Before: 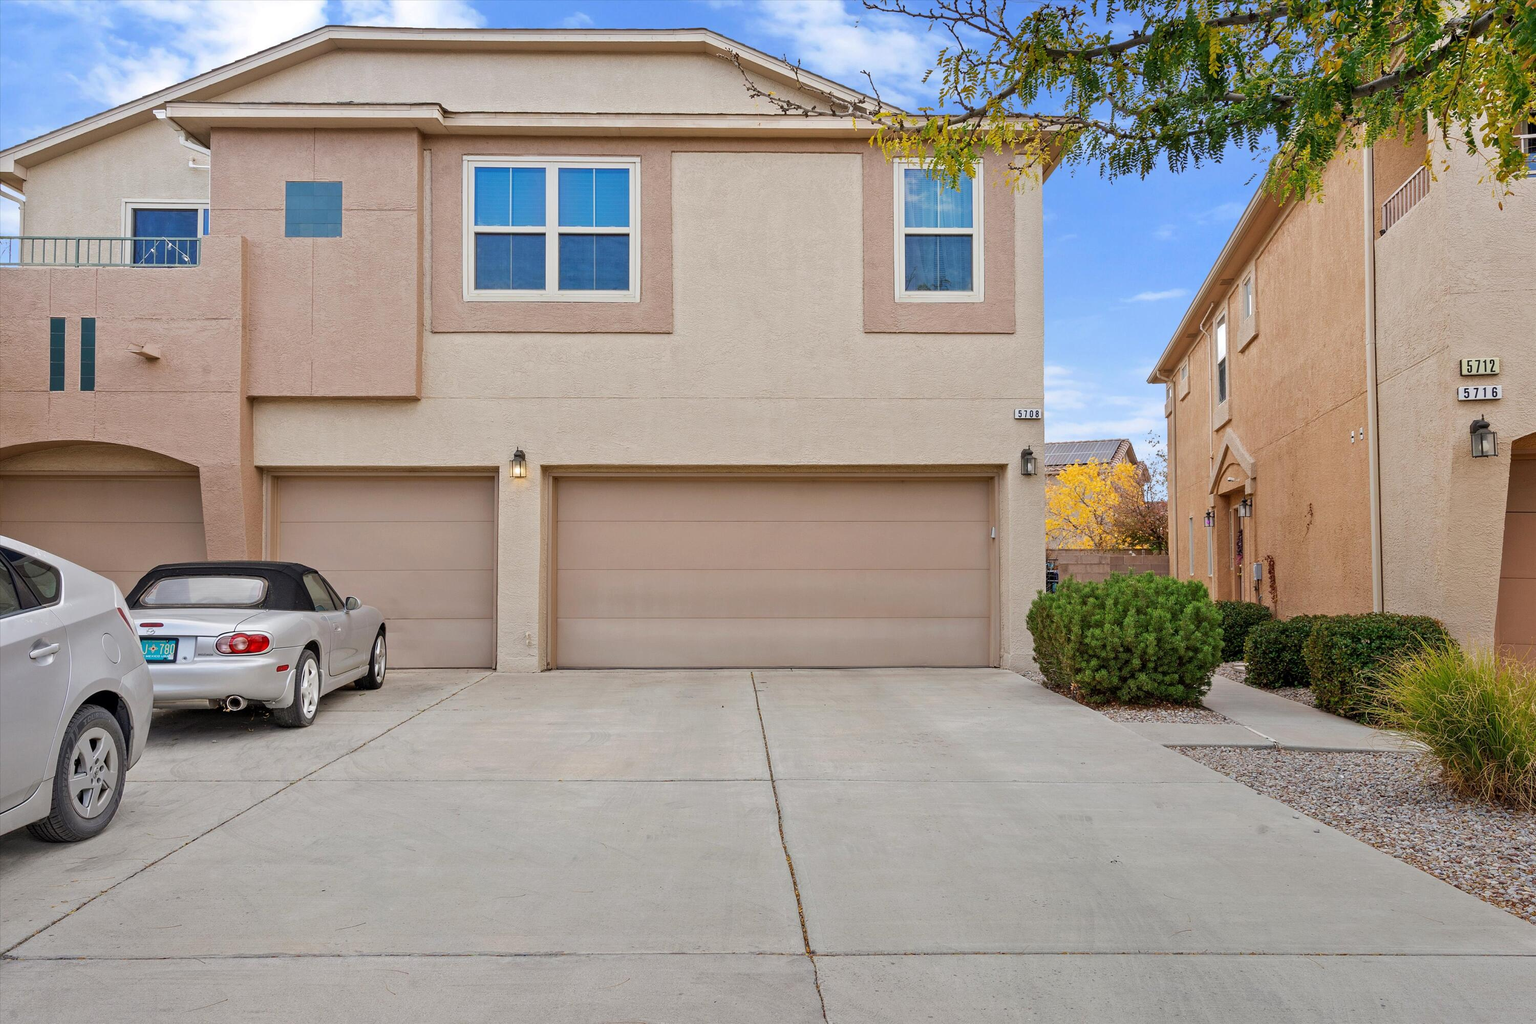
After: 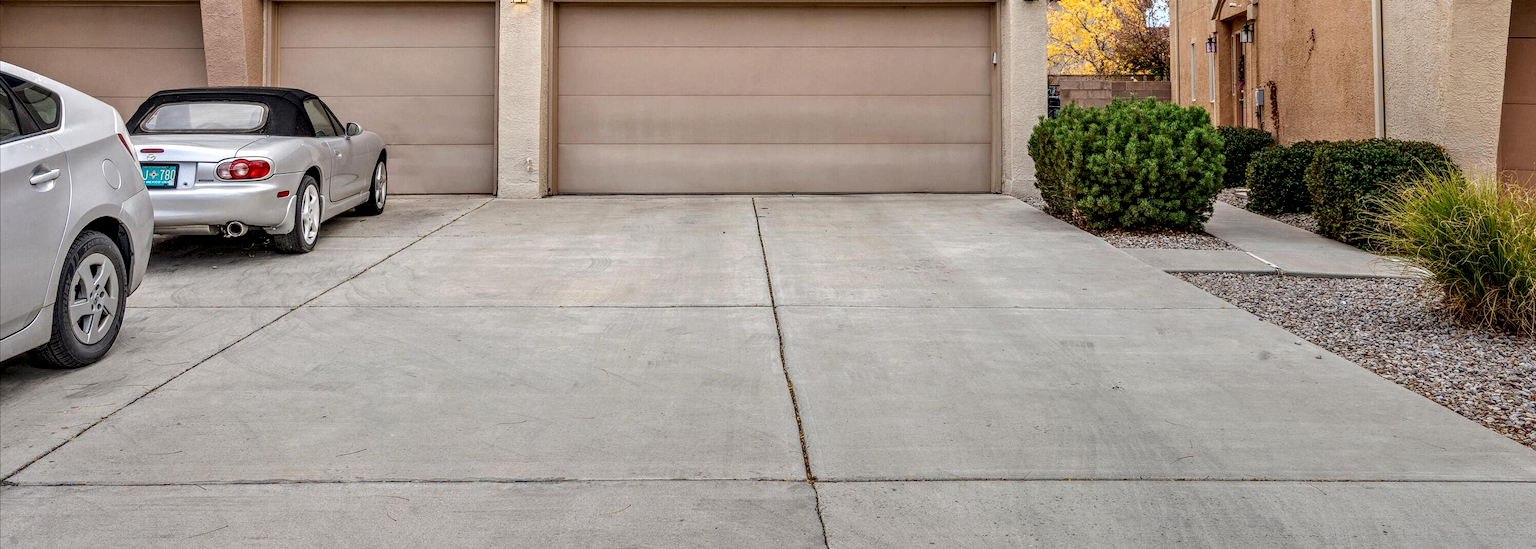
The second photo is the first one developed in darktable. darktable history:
local contrast: highlights 5%, shadows 5%, detail 182%
crop and rotate: top 46.364%, right 0.124%
